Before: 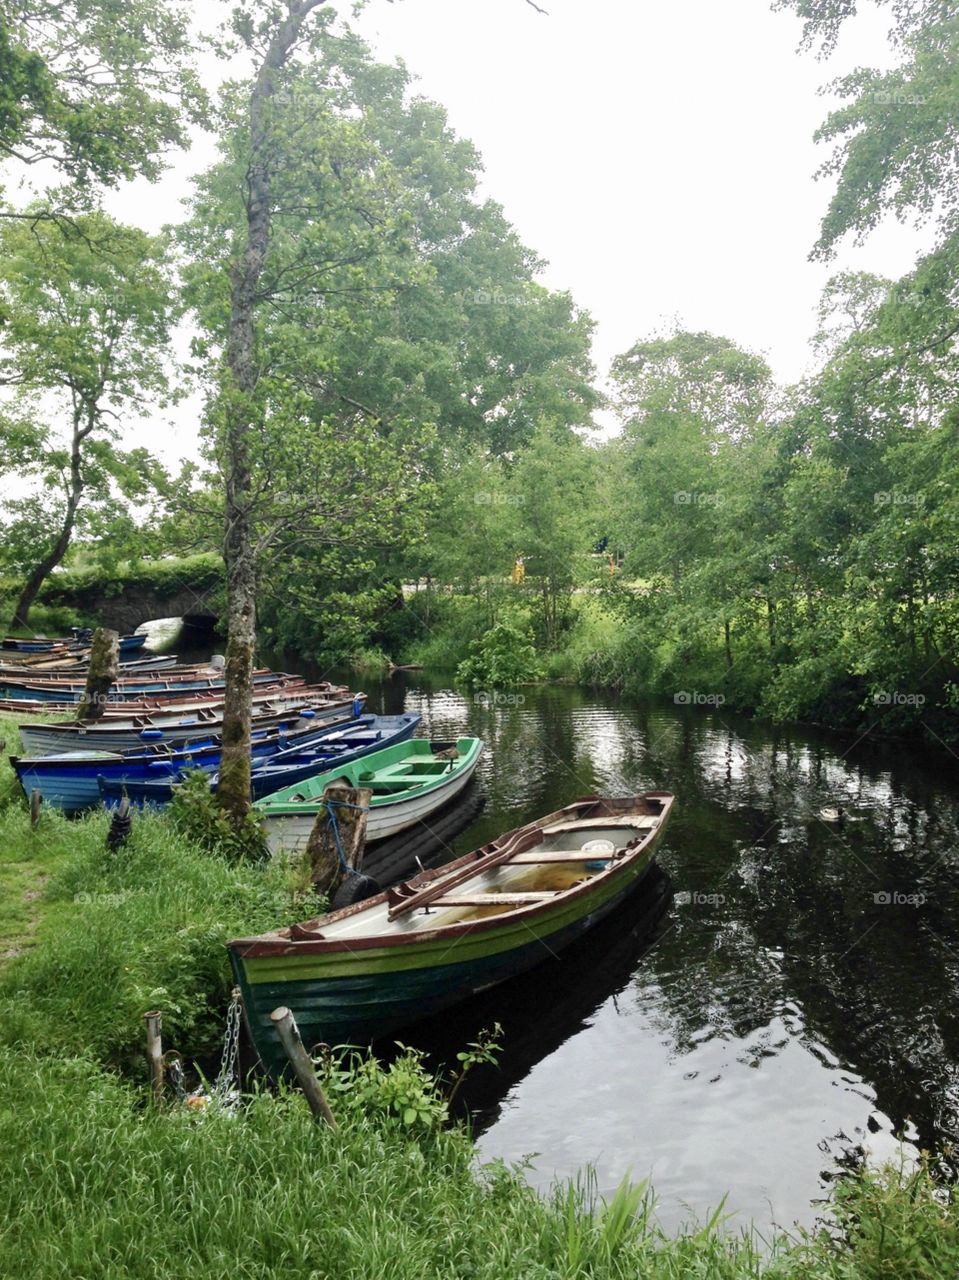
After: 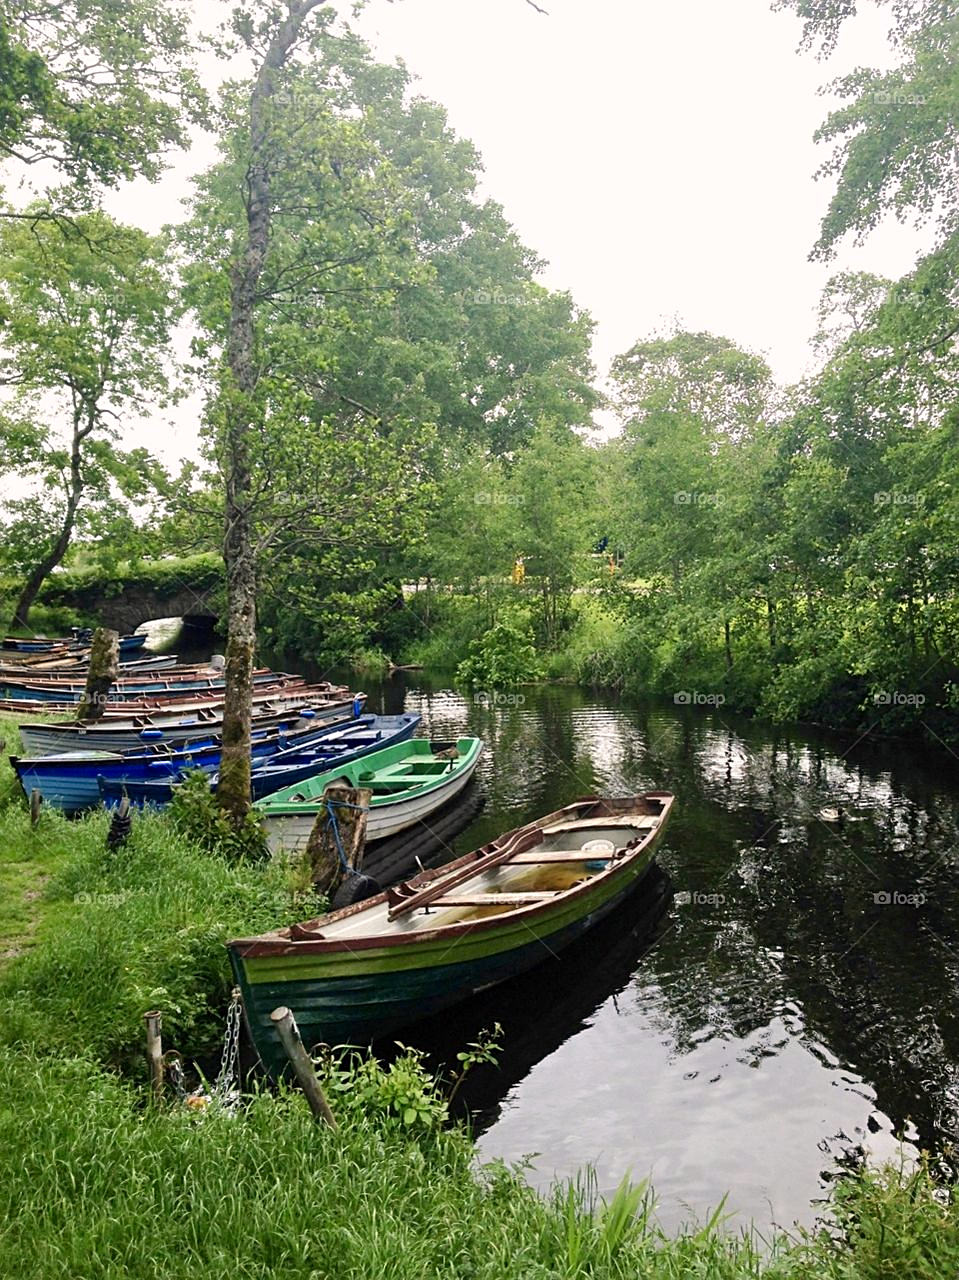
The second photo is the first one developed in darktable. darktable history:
color correction: highlights a* 3.25, highlights b* 1.89, saturation 1.15
sharpen: amount 0.493
